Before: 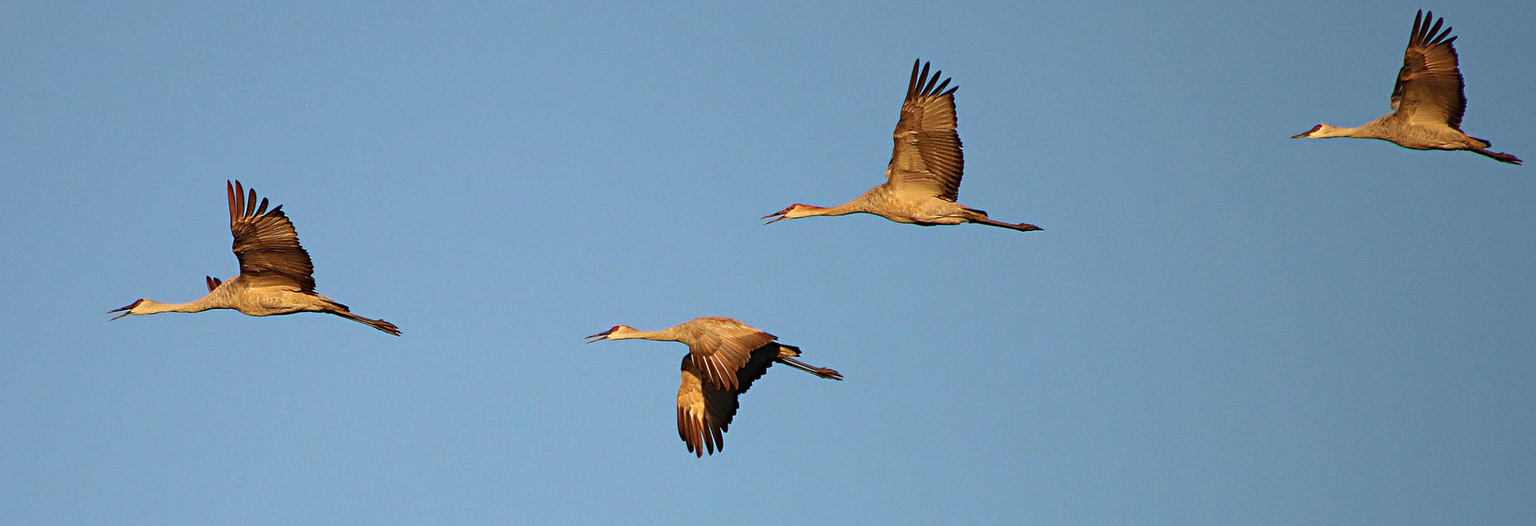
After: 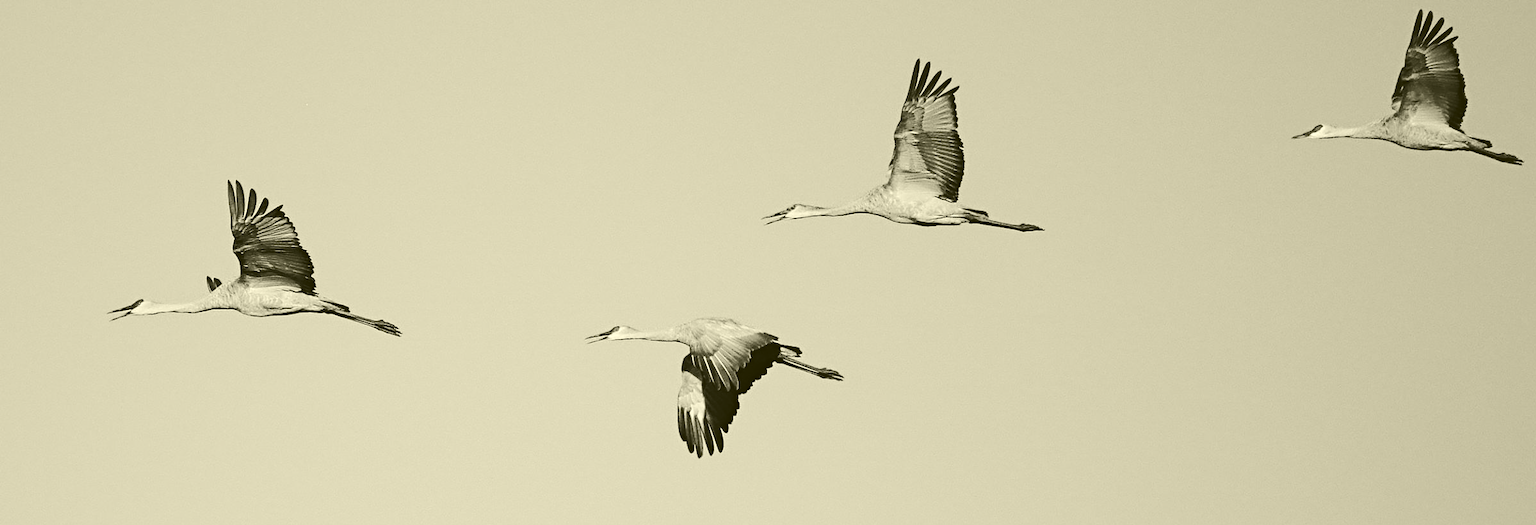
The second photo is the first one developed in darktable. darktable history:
colorize: hue 43.2°, saturation 40%, version 1
exposure: black level correction 0.1, exposure -0.092 EV, compensate highlight preservation false
color correction: highlights a* -5.94, highlights b* 11.19
